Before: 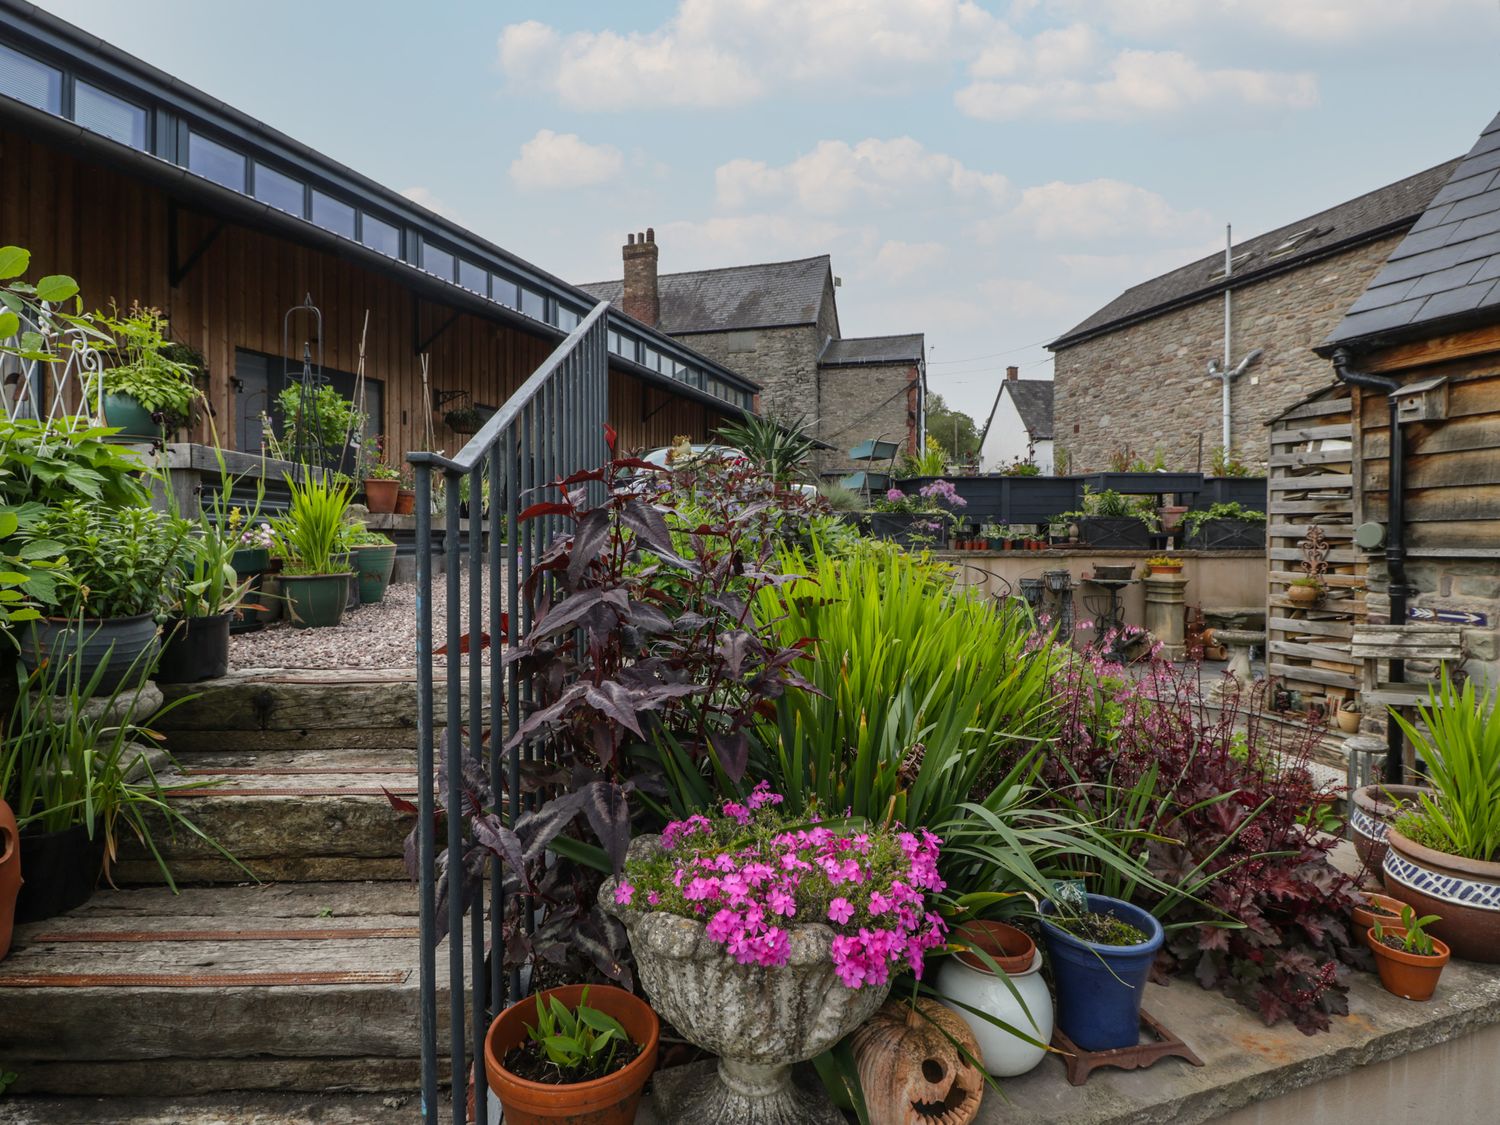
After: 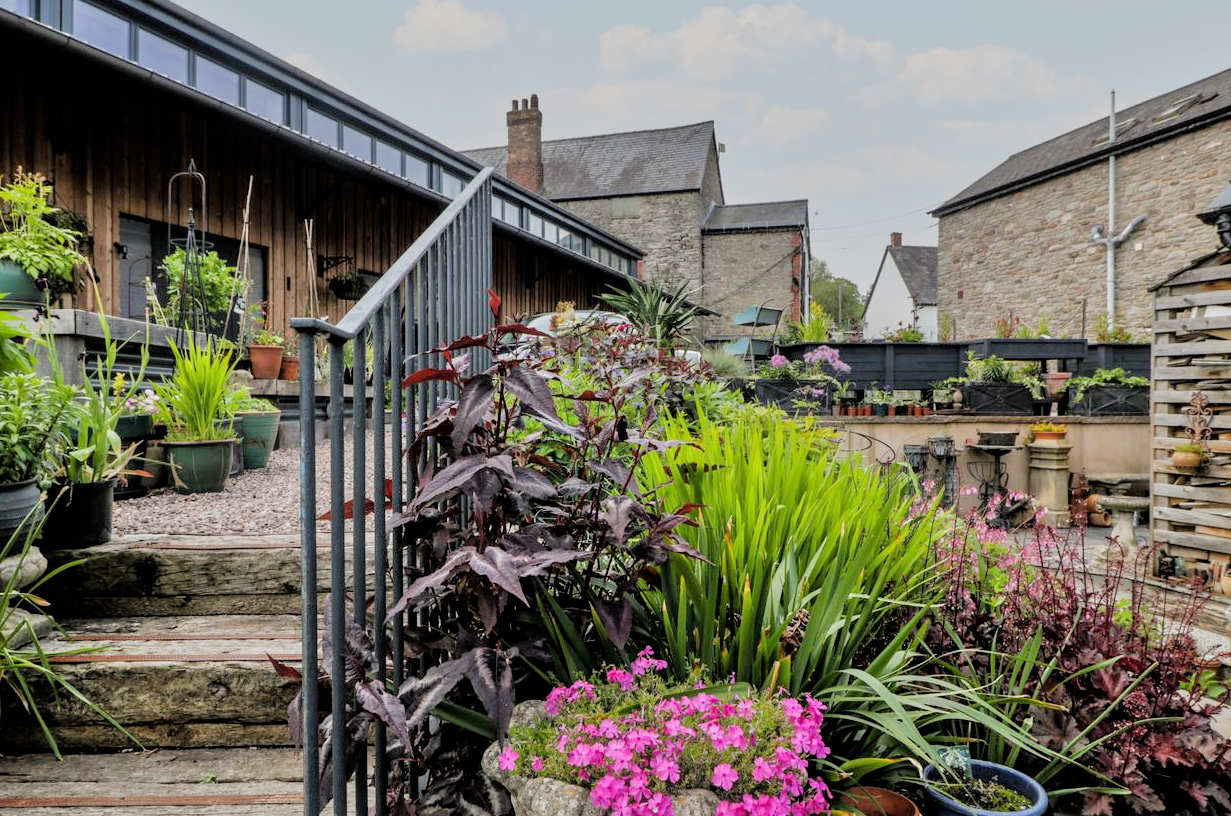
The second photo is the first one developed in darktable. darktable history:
filmic rgb: black relative exposure -5.1 EV, white relative exposure 3.97 EV, hardness 2.88, contrast 1.196, highlights saturation mix -30.93%
crop: left 7.744%, top 11.949%, right 10.154%, bottom 15.458%
tone equalizer: -7 EV 0.145 EV, -6 EV 0.606 EV, -5 EV 1.14 EV, -4 EV 1.3 EV, -3 EV 1.14 EV, -2 EV 0.6 EV, -1 EV 0.163 EV, mask exposure compensation -0.488 EV
